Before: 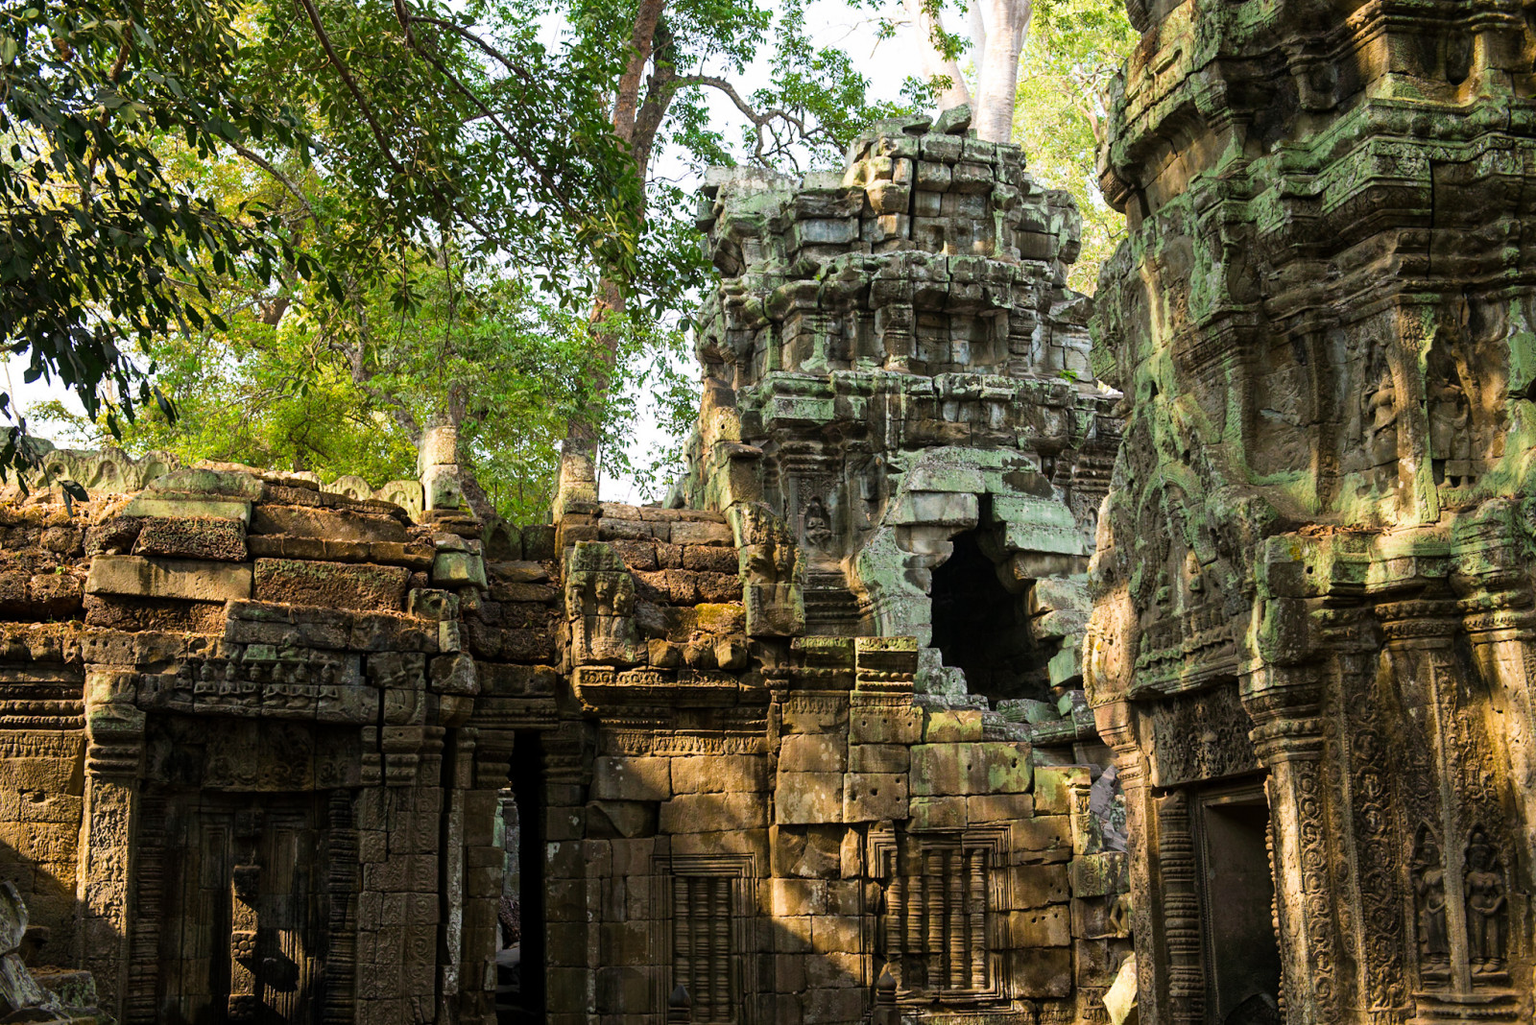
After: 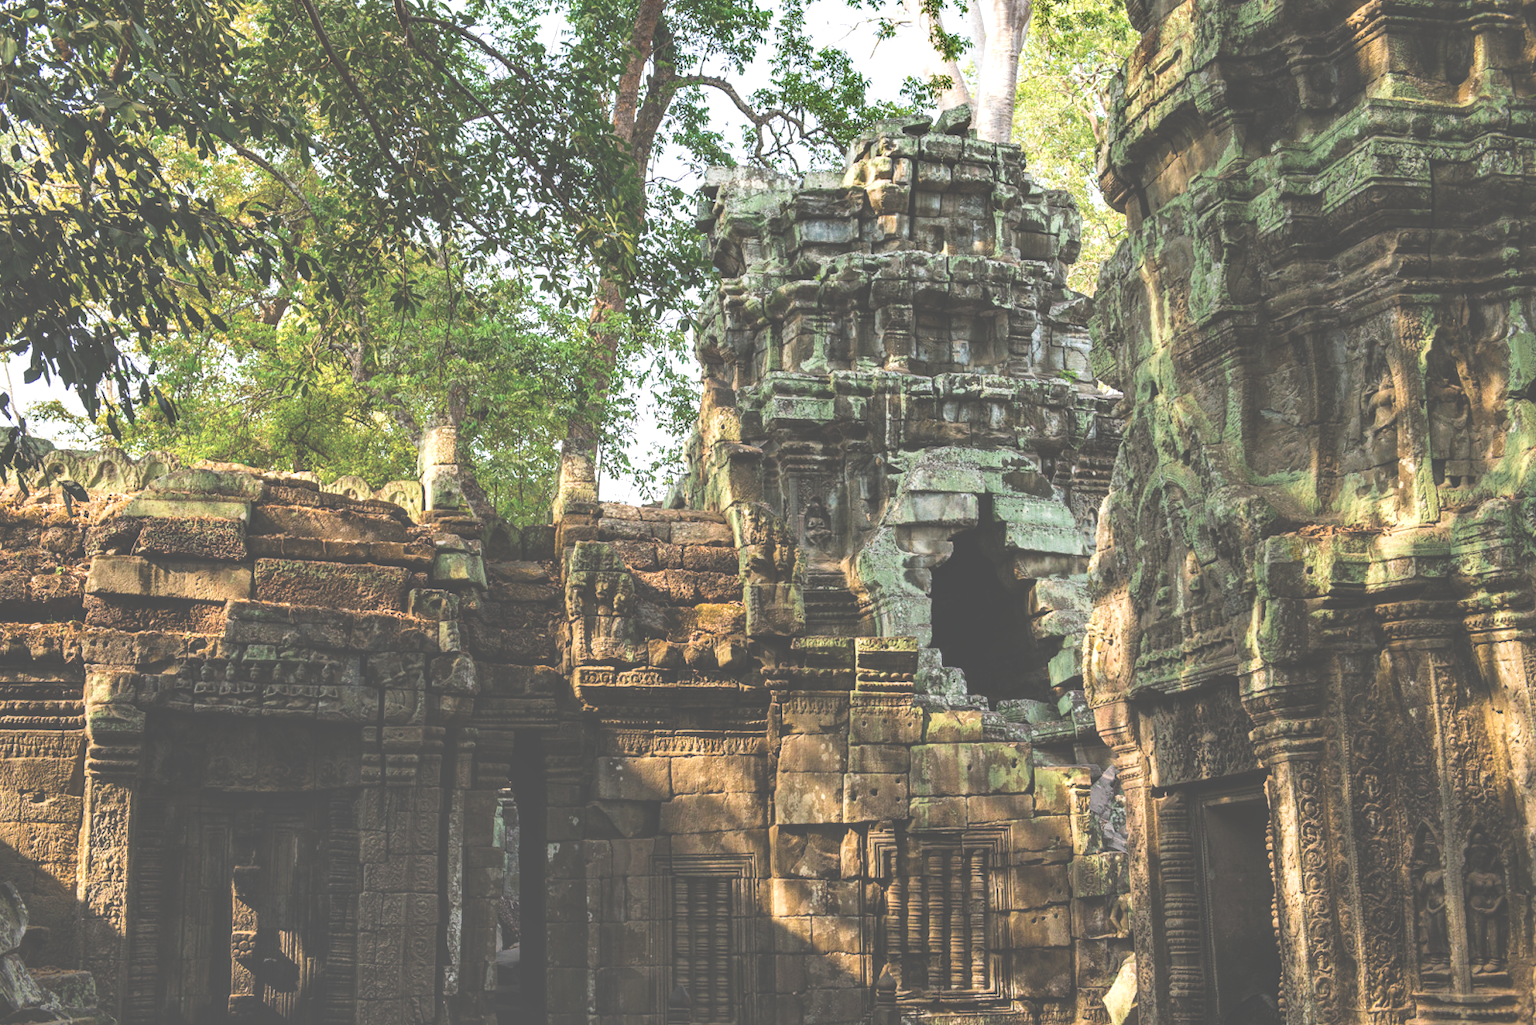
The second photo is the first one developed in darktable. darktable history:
exposure: black level correction -0.087, compensate highlight preservation false
local contrast: detail 130%
shadows and highlights: low approximation 0.01, soften with gaussian
